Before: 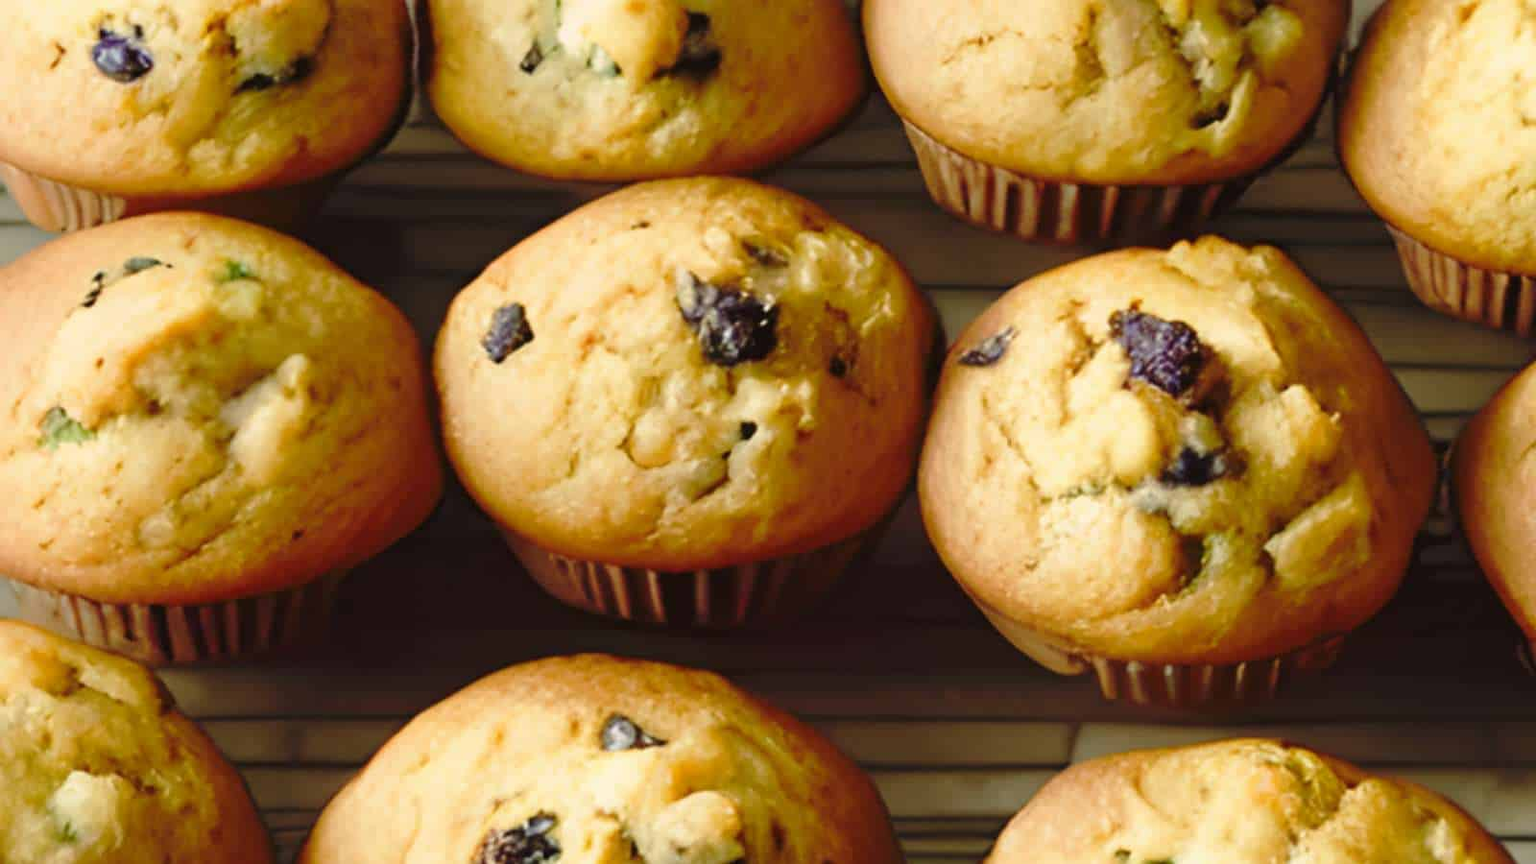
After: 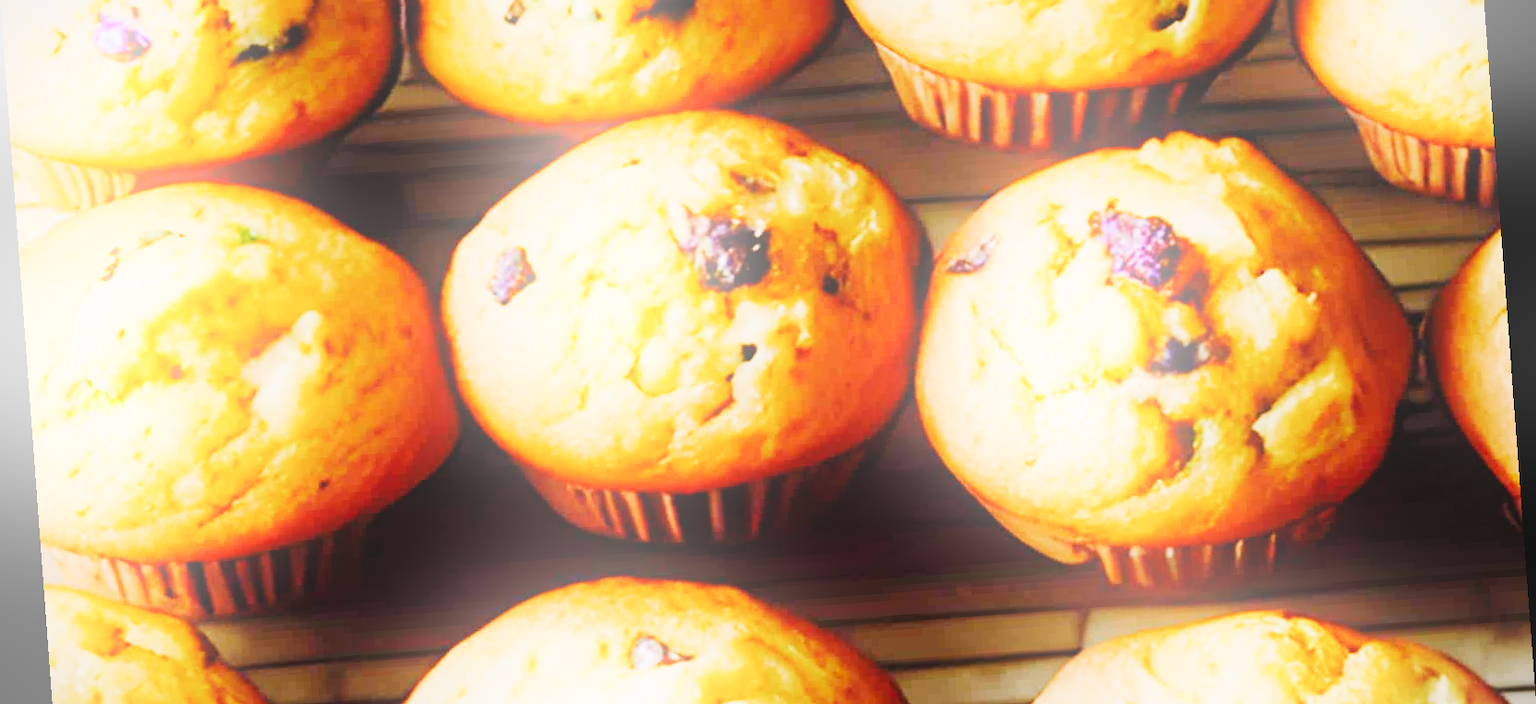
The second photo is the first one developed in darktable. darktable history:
crop and rotate: top 12.5%, bottom 12.5%
rotate and perspective: rotation -4.25°, automatic cropping off
white balance: red 1.05, blue 1.072
sigmoid: contrast 1.69, skew -0.23, preserve hue 0%, red attenuation 0.1, red rotation 0.035, green attenuation 0.1, green rotation -0.017, blue attenuation 0.15, blue rotation -0.052, base primaries Rec2020
vignetting: fall-off start 100%, brightness -0.282, width/height ratio 1.31
bloom: on, module defaults
exposure: black level correction 0, exposure 1.1 EV, compensate exposure bias true, compensate highlight preservation false
